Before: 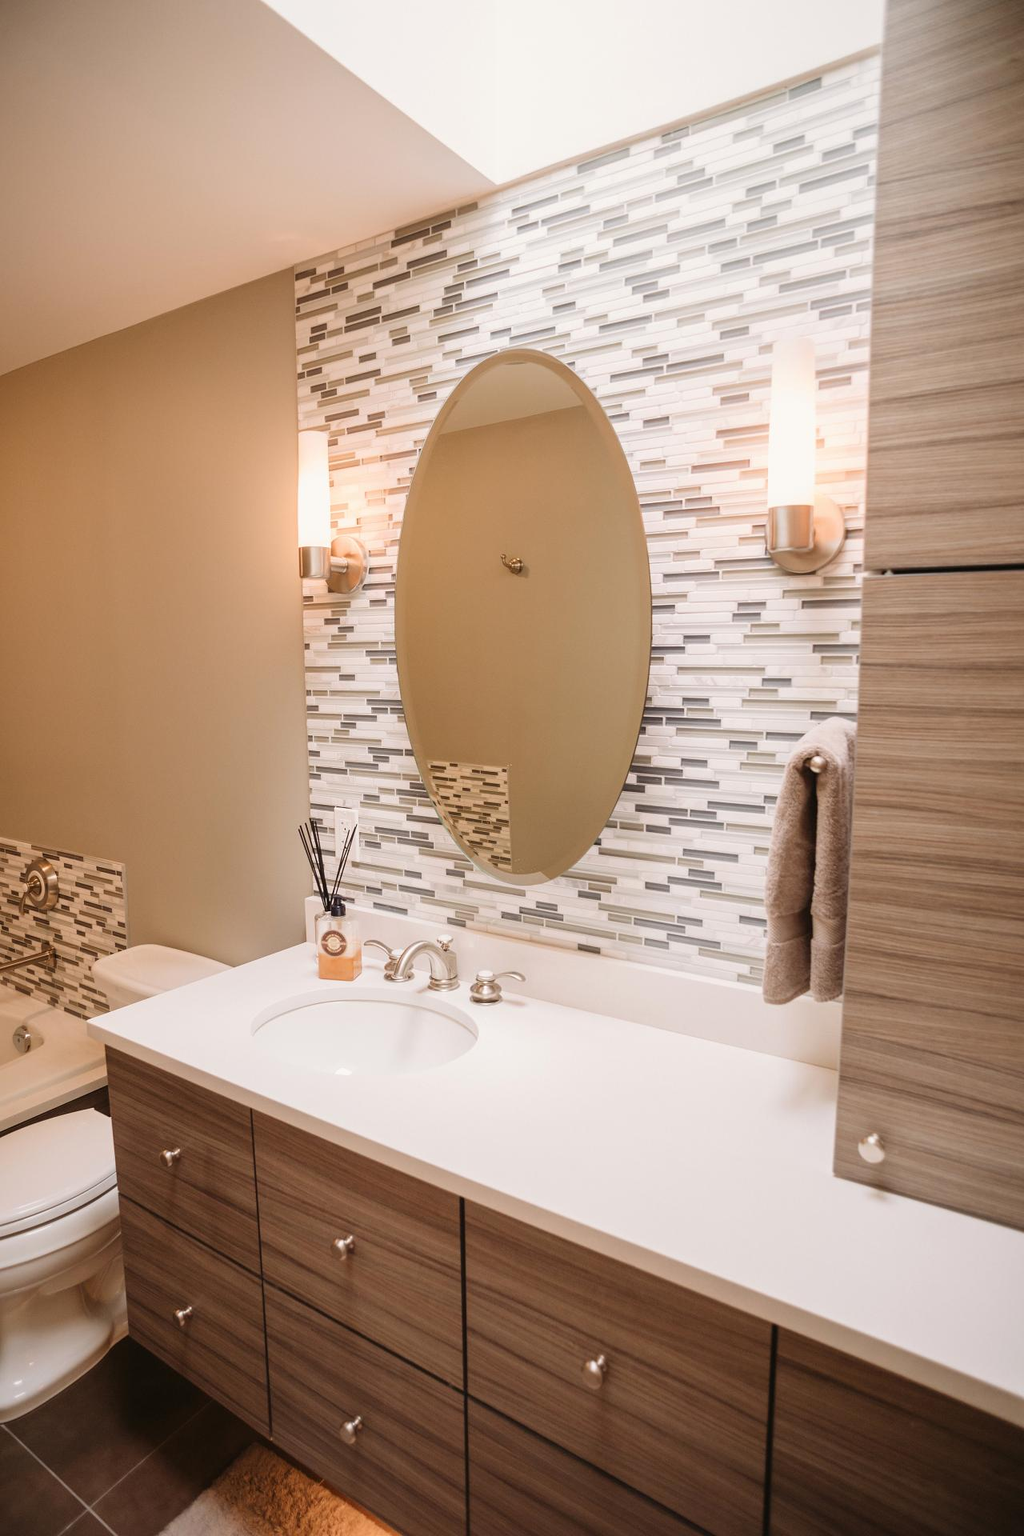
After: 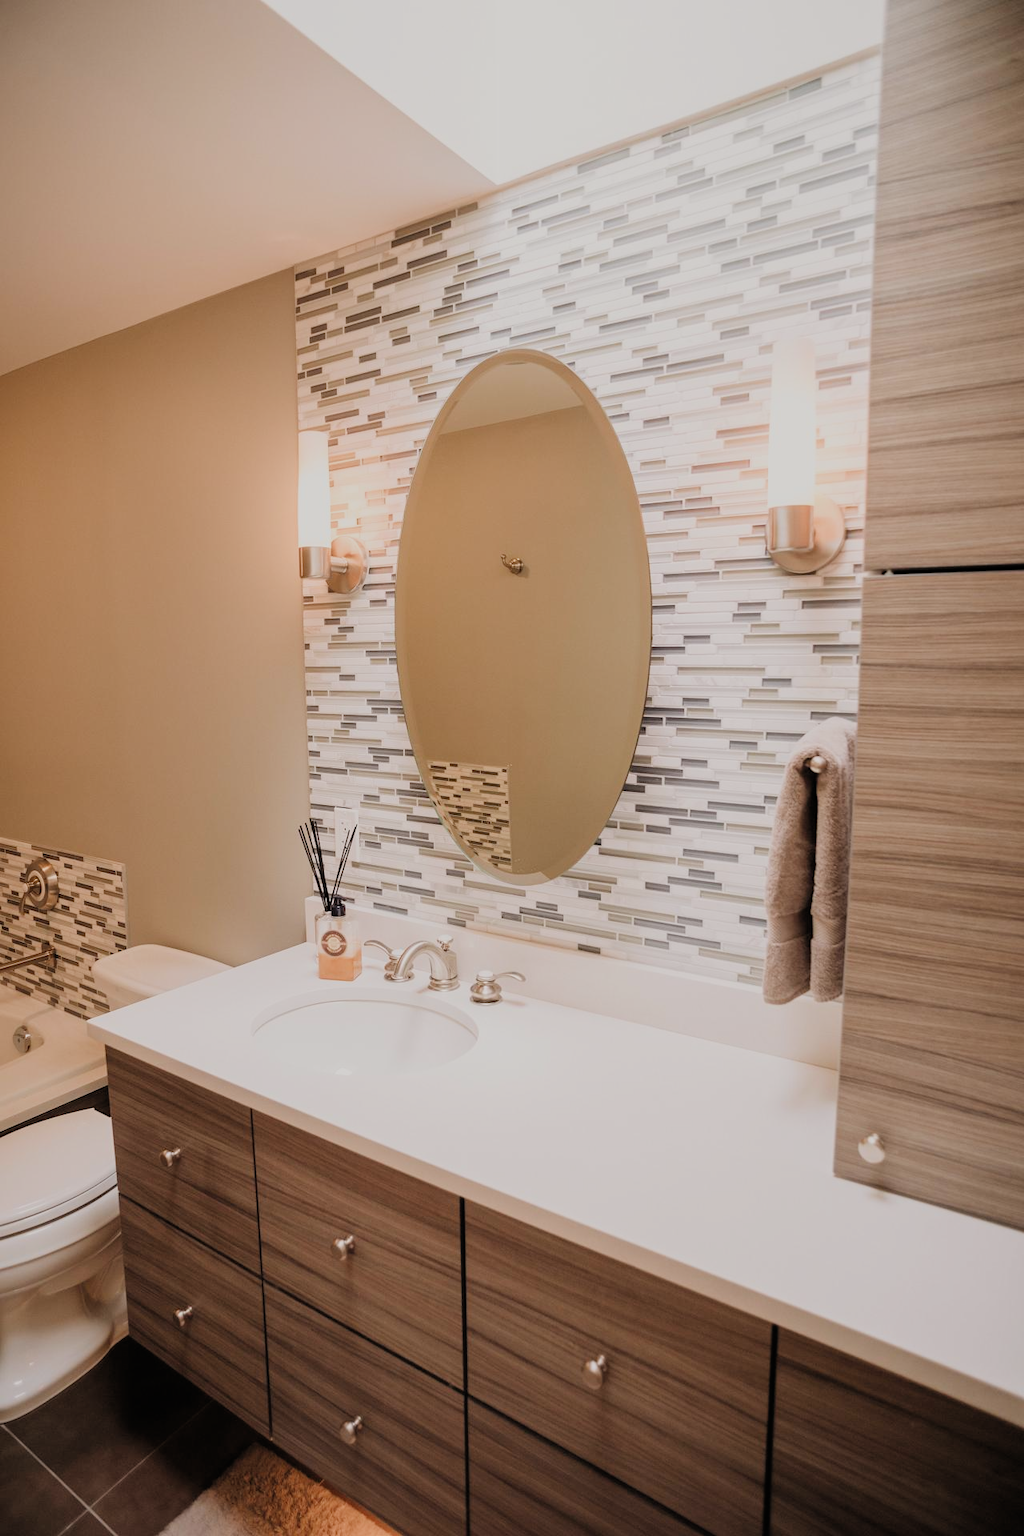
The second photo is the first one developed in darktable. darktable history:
filmic rgb: black relative exposure -7.65 EV, white relative exposure 4.56 EV, hardness 3.61, add noise in highlights 0.101, color science v4 (2020), type of noise poissonian
